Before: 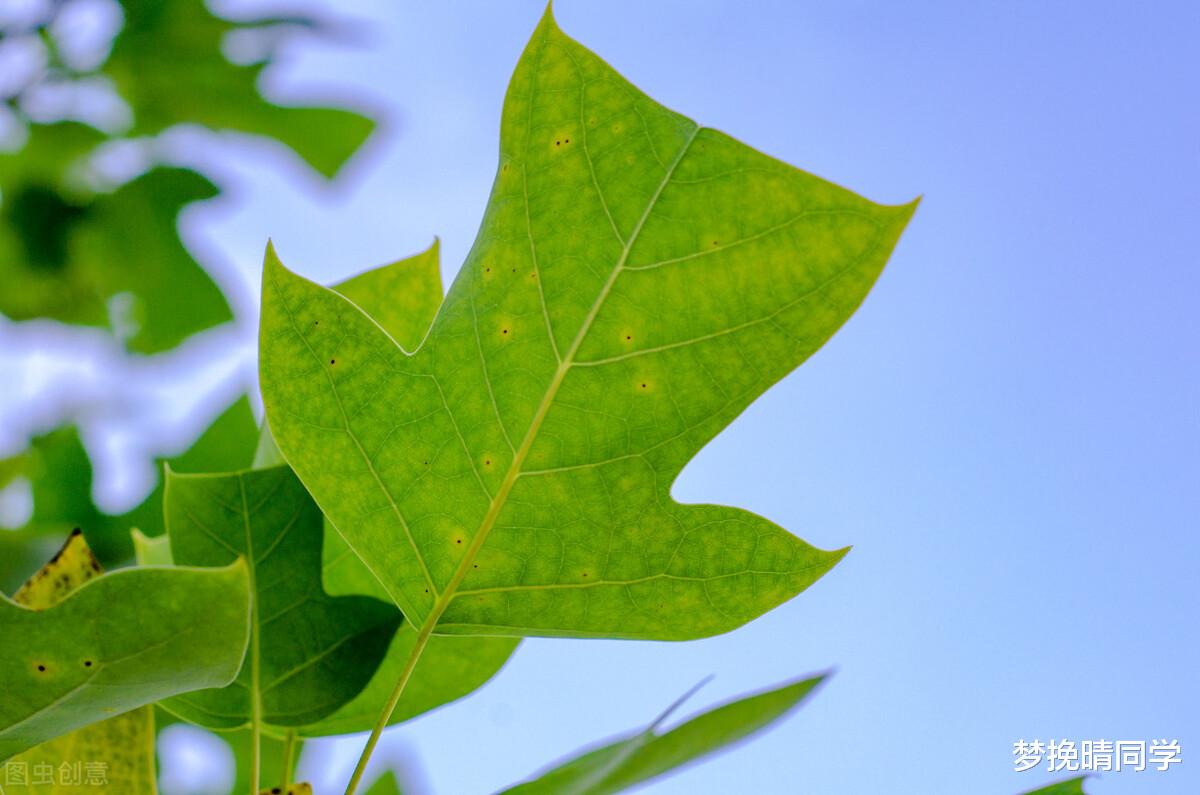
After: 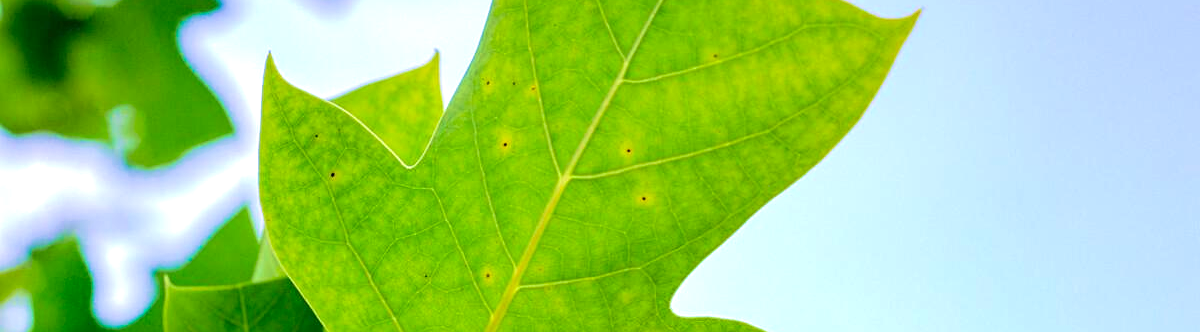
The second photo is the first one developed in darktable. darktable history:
velvia: strength 73.46%
sharpen: amount 0.213
crop and rotate: top 23.571%, bottom 34.66%
color correction: highlights b* -0.031, saturation 1.08
exposure: black level correction 0, exposure 0.7 EV, compensate exposure bias true, compensate highlight preservation false
